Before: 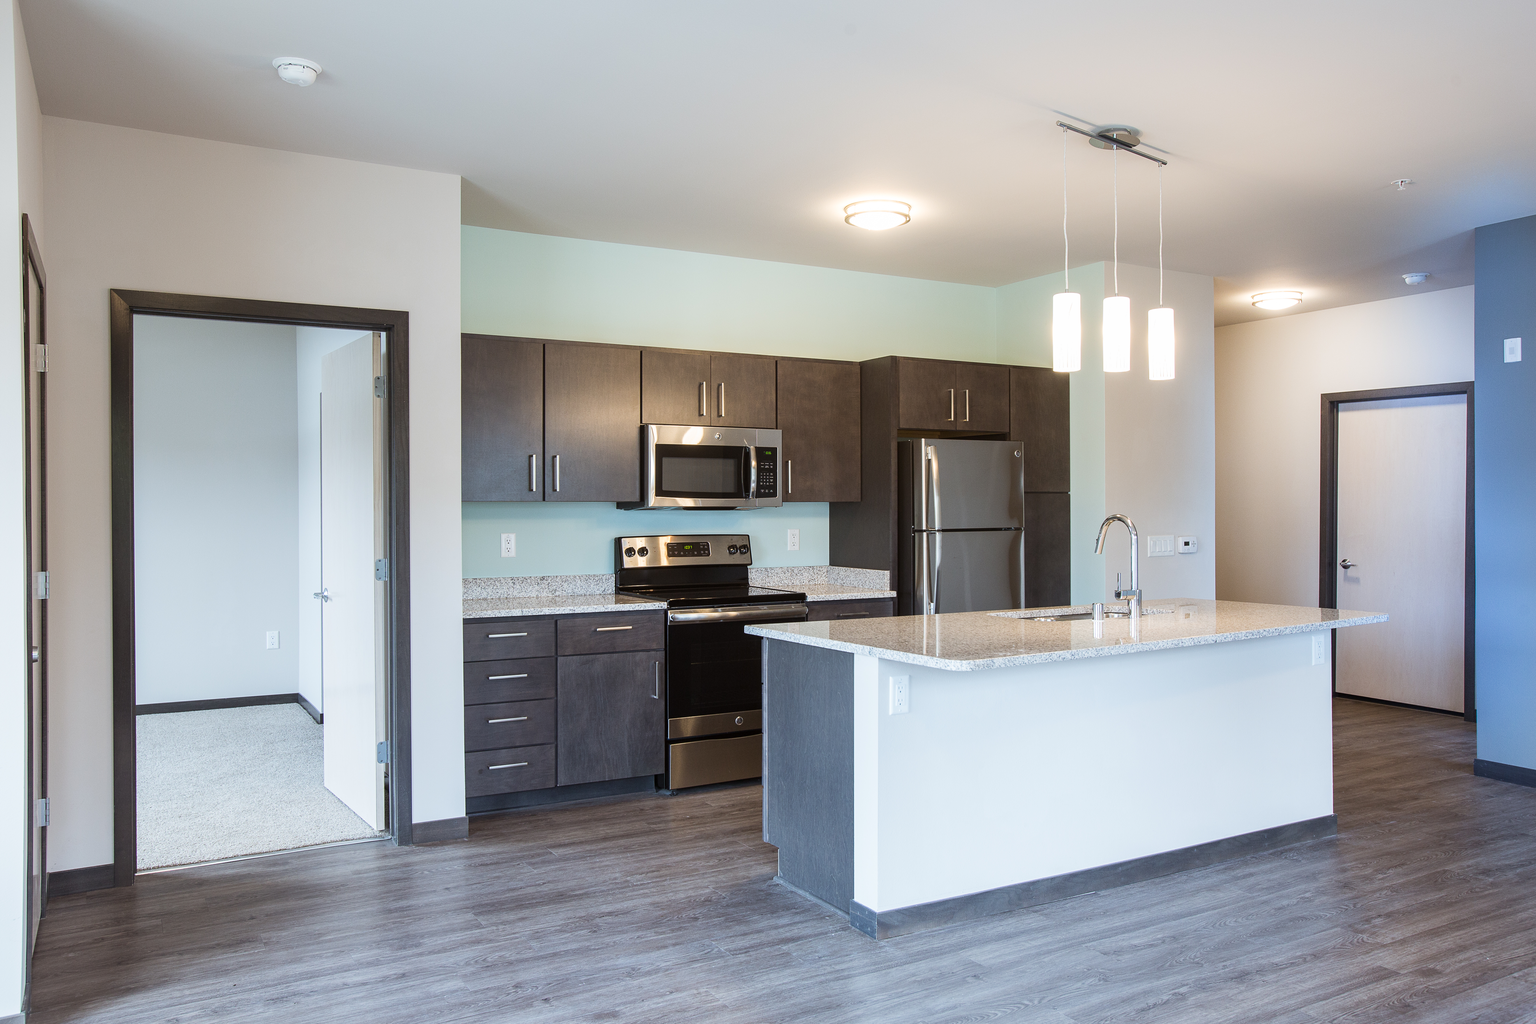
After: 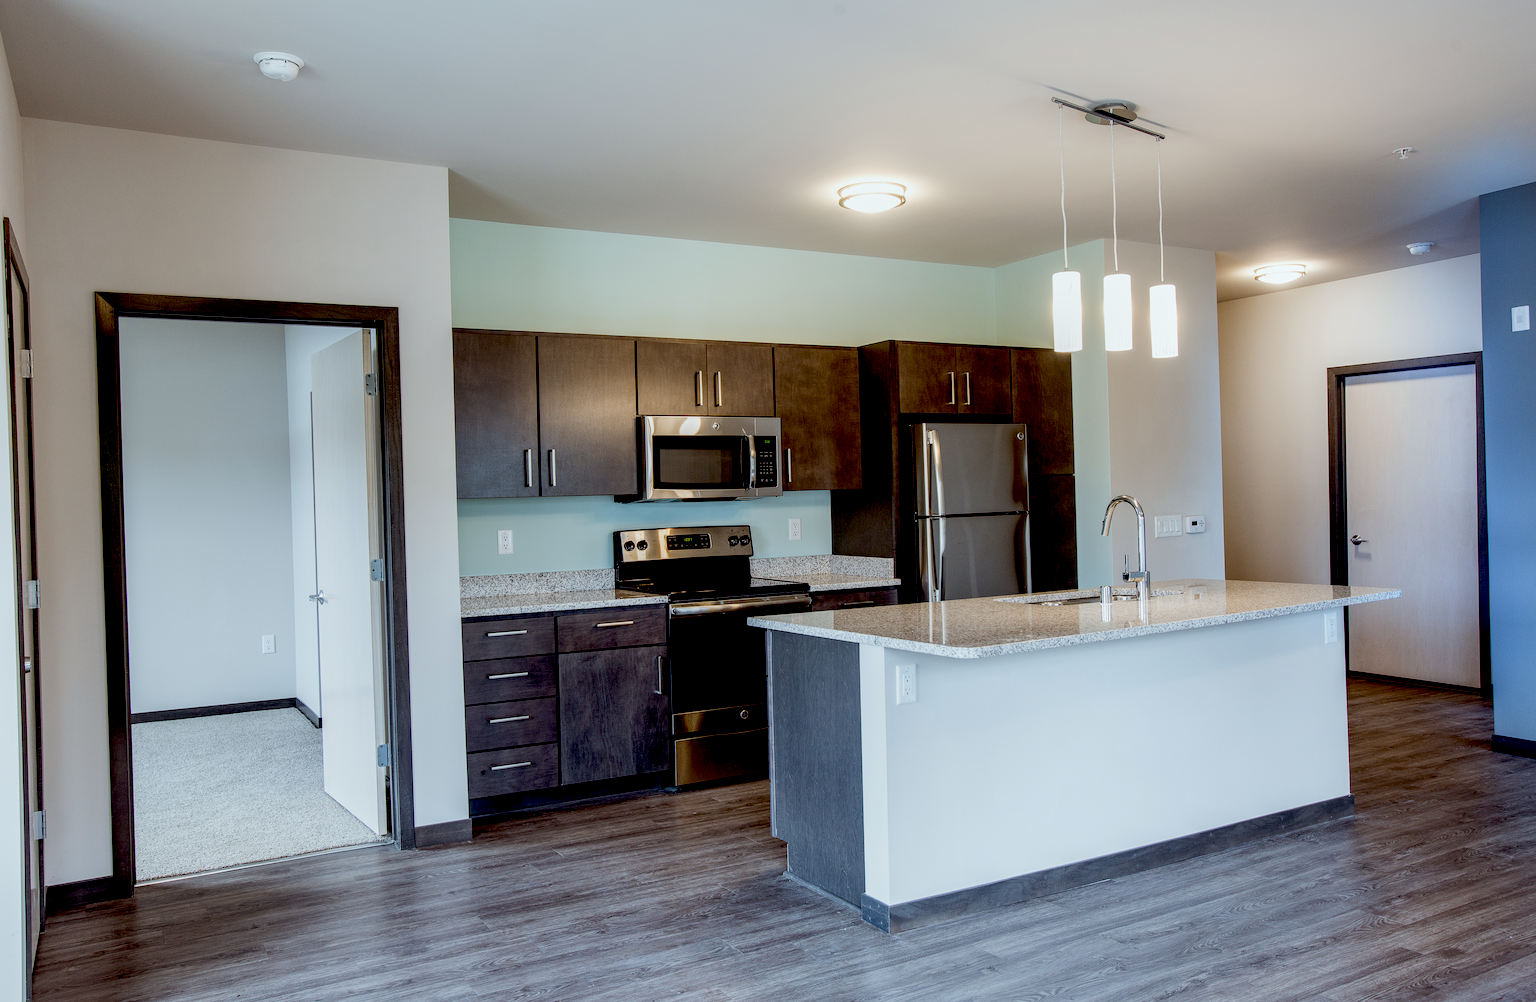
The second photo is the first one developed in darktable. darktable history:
exposure: black level correction 0.046, exposure -0.228 EV, compensate highlight preservation false
color correction: highlights a* -2.73, highlights b* -2.09, shadows a* 2.41, shadows b* 2.73
rotate and perspective: rotation -1.42°, crop left 0.016, crop right 0.984, crop top 0.035, crop bottom 0.965
local contrast: on, module defaults
